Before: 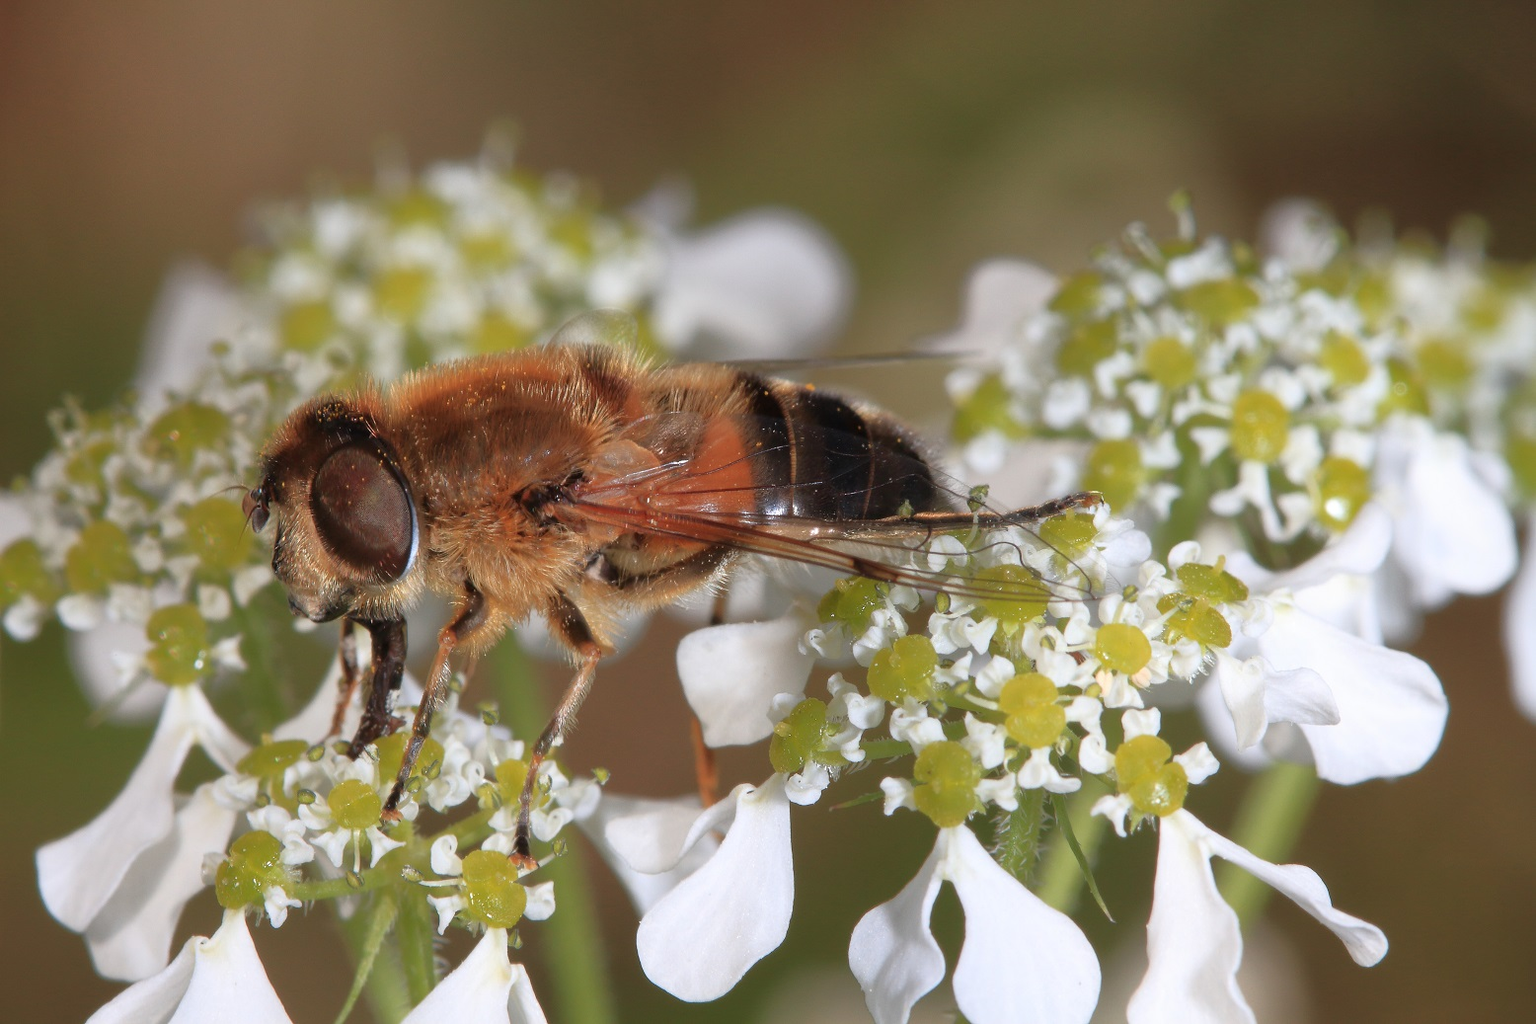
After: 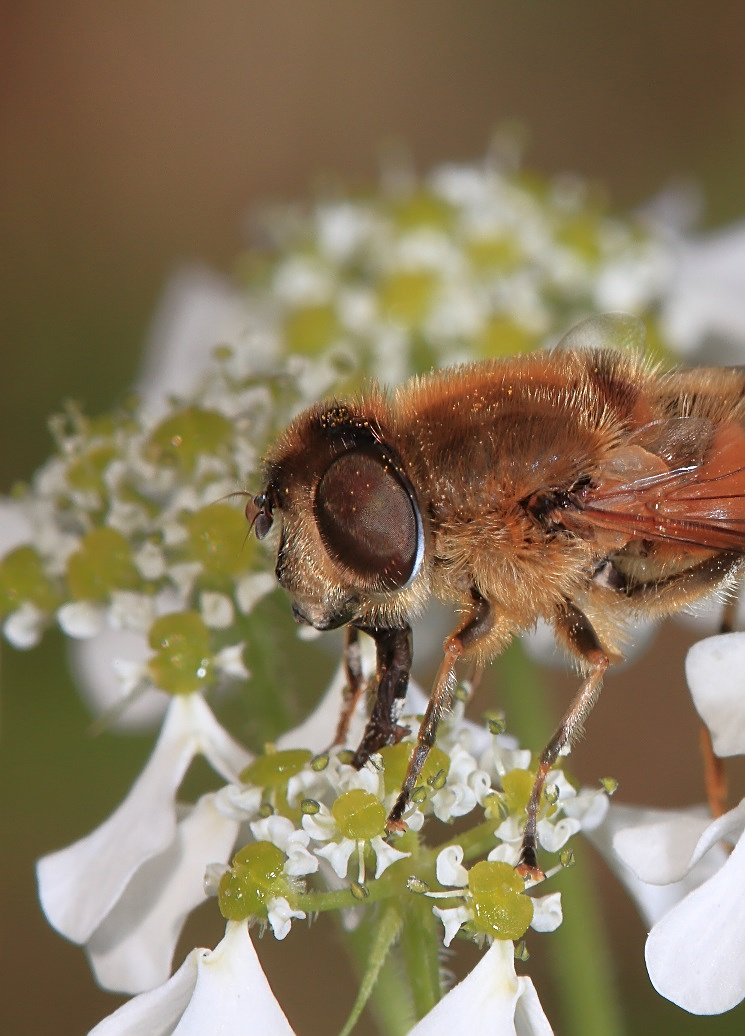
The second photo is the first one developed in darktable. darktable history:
crop and rotate: left 0.037%, top 0%, right 52.045%
sharpen: on, module defaults
